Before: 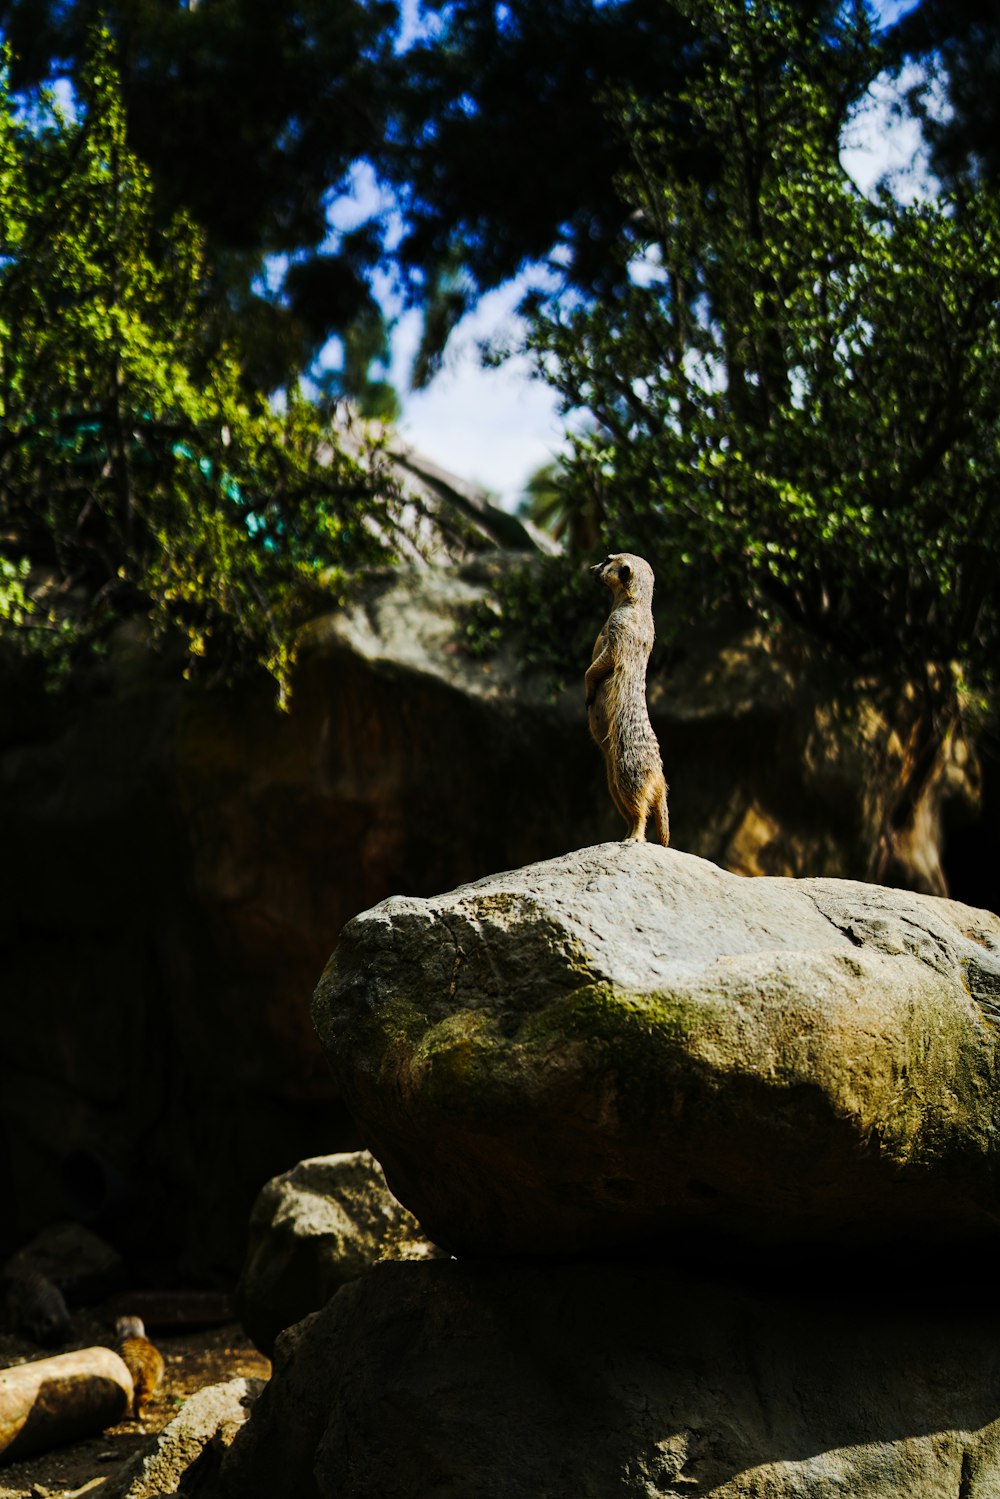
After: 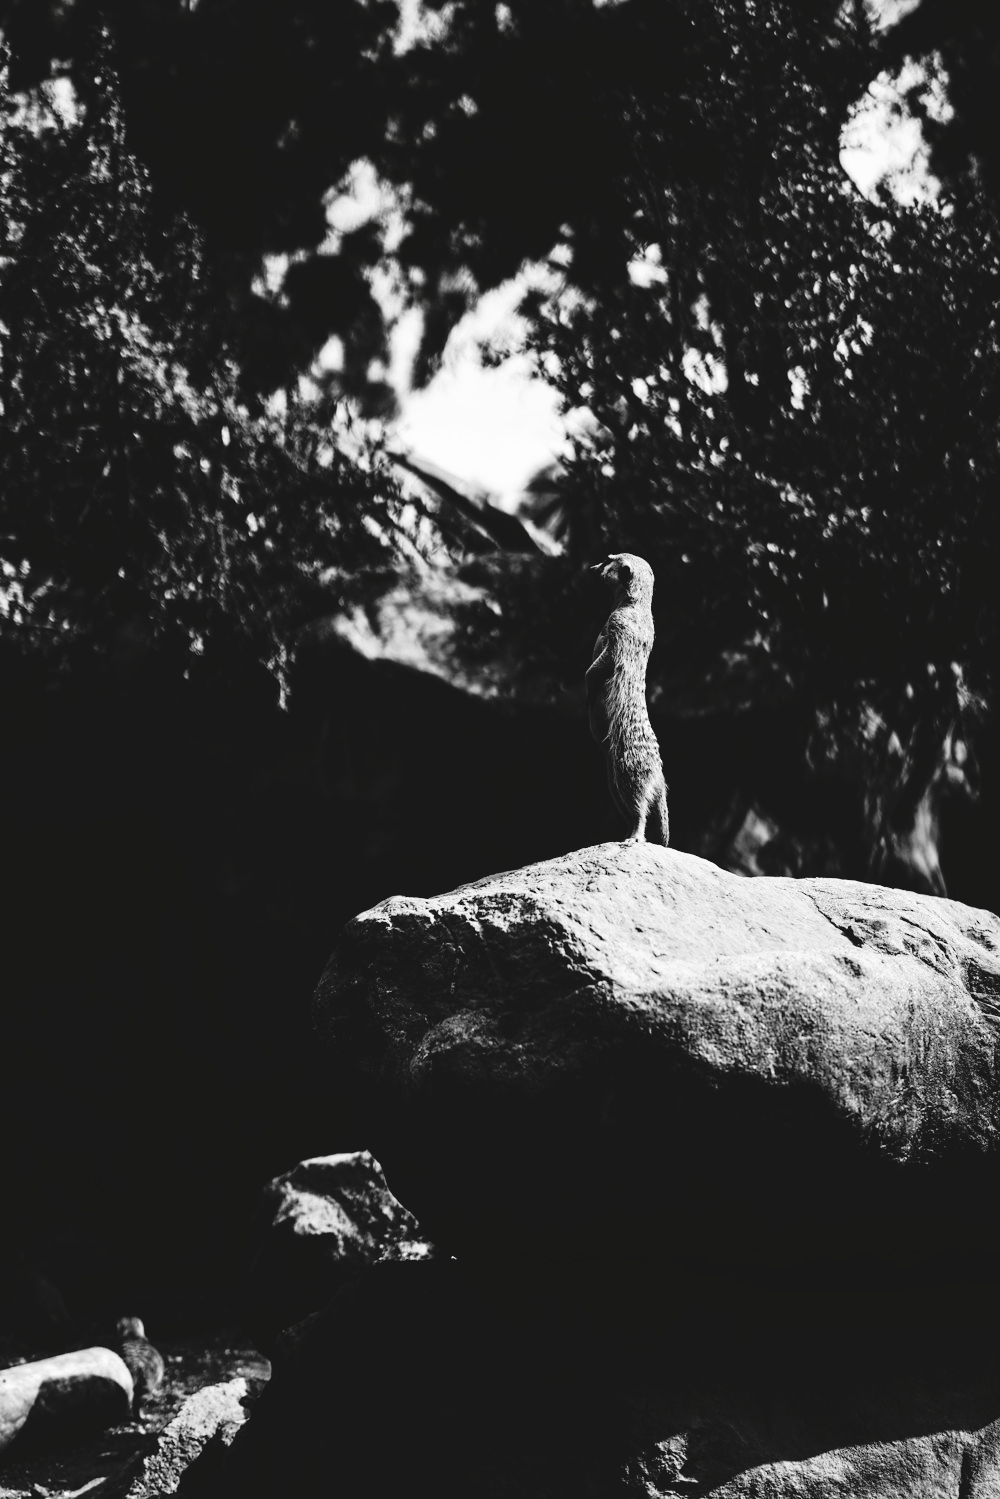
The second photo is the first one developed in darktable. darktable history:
tone curve: curves: ch0 [(0, 0) (0.003, 0.082) (0.011, 0.082) (0.025, 0.088) (0.044, 0.088) (0.069, 0.093) (0.1, 0.101) (0.136, 0.109) (0.177, 0.129) (0.224, 0.155) (0.277, 0.214) (0.335, 0.289) (0.399, 0.378) (0.468, 0.476) (0.543, 0.589) (0.623, 0.713) (0.709, 0.826) (0.801, 0.908) (0.898, 0.98) (1, 1)], preserve colors none
color look up table: target L [89.53, 89.53, 85.63, 85.63, 83.84, 76.61, 63.48, 56.57, 47.24, 46.43, 19.4, 200.09, 100.34, 83.84, 79.88, 71.96, 68.12, 67.49, 54.76, 53.39, 48.64, 52.01, 46.03, 45.36, 32.03, 24.87, 21.7, 1.645, 90.24, 76.98, 85.27, 60.68, 61.19, 80.6, 54.56, 56.83, 39.9, 52.27, 33.74, 41.83, 18.94, 25.76, 91.64, 85.98, 84.56, 65.49, 56.83, 55.8, 24.87], target a [-0.003, -0.003, 0, 0, -0.002, -0.002, 0.001 ×4, 0, 0, 0, -0.002, 0, 0.001, 0, 0.001 ×5, 0, 0.001, 0.001, 0, 0, -0.153, -0.003, 0, -0.002, 0.001, 0.001, 0, 0.001 ×6, -0.127, 0, -0.1, -0.001, -0.001, 0.001, 0.001, 0.001, 0], target b [0.026, 0.026, 0.002, 0.002, 0.025, 0.025, -0.004, -0.004, -0.007, 0, -0.002, 0, 0, 0.025, 0.003, -0.004, 0.003, -0.004, -0.007, -0.003, -0.007, -0.004, 0, -0.005, -0.005, -0.002, -0.002, 1.891, 0.026, 0.003, 0.025, -0.004, -0.004, 0.003, -0.007, -0.004 ×4, -0.005, 1.61, -0.002, 1.239, 0.003, 0.003, -0.004, -0.004, -0.004, -0.002], num patches 49
